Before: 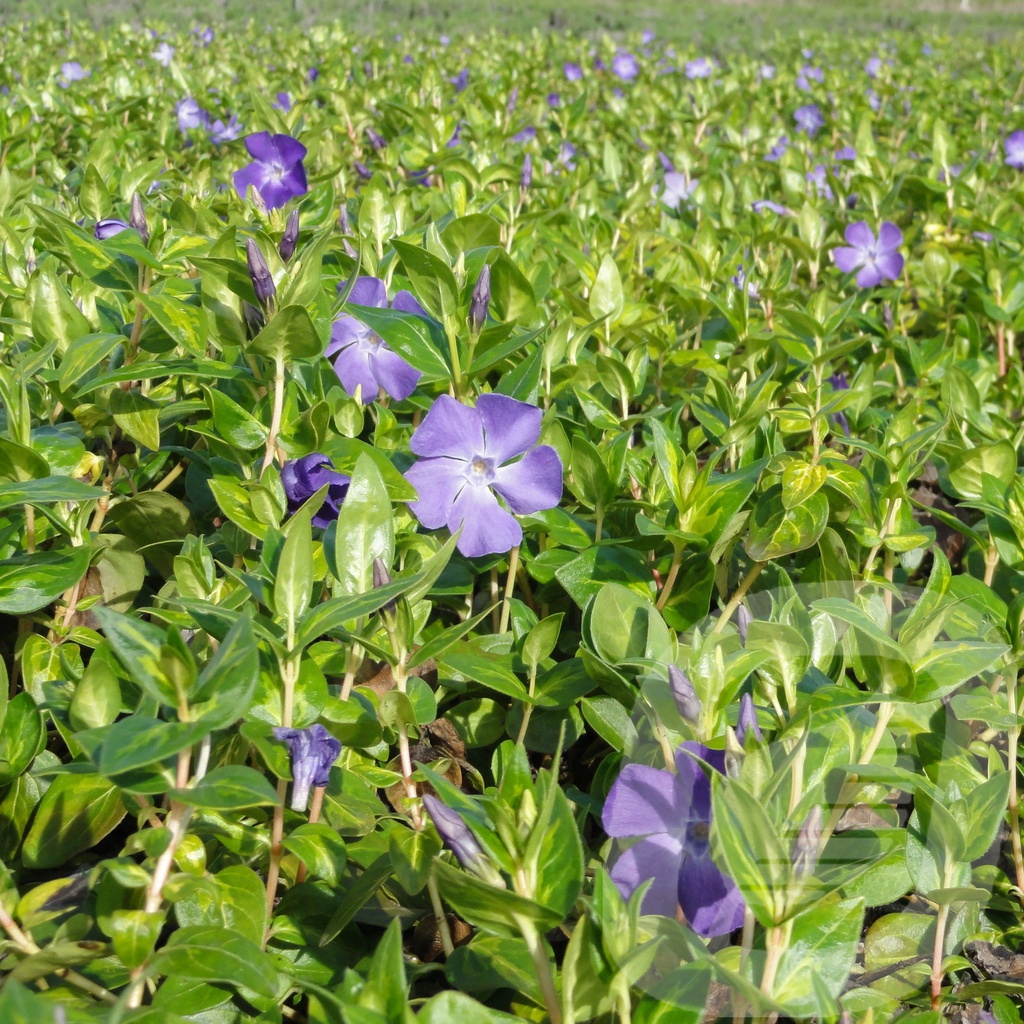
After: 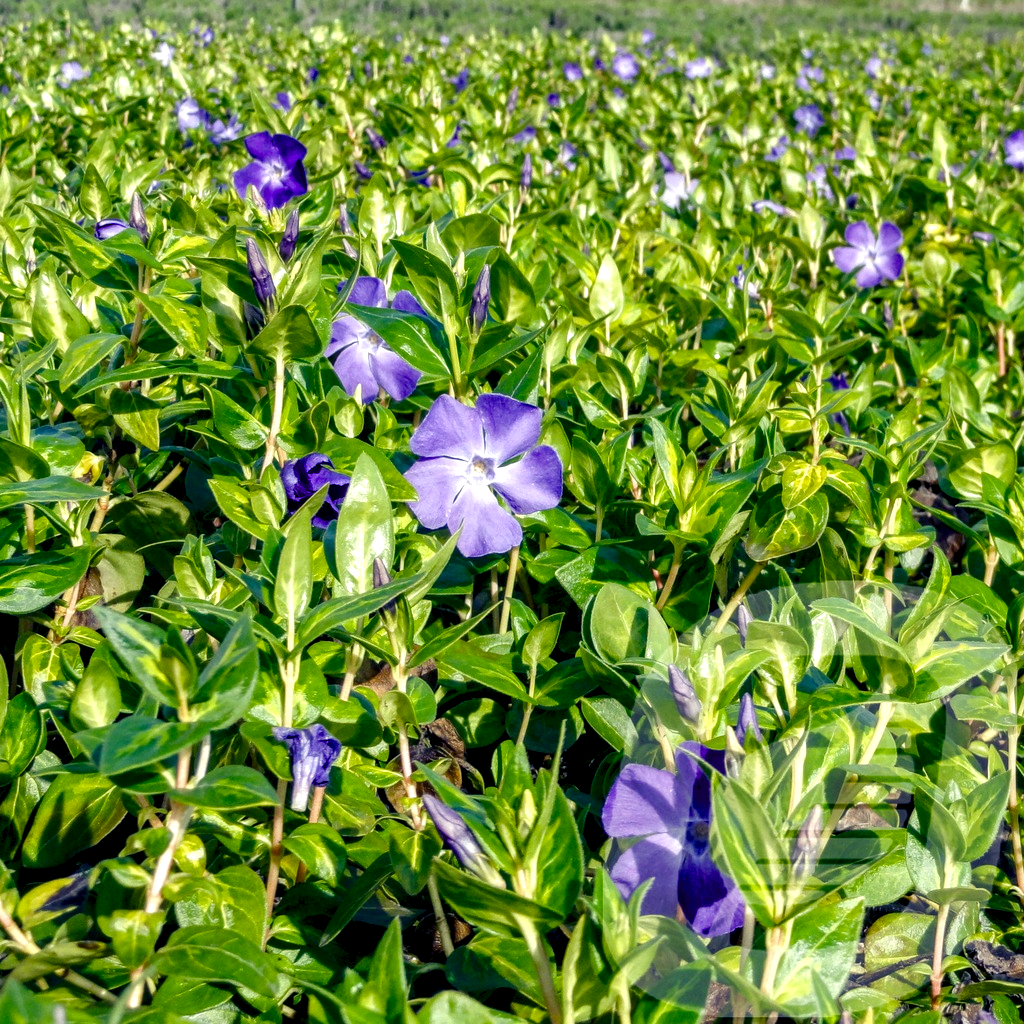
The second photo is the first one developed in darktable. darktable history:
shadows and highlights: shadows 60, highlights -60.23, soften with gaussian
local contrast: detail 160%
color balance rgb: shadows lift › luminance -28.76%, shadows lift › chroma 15%, shadows lift › hue 270°, power › chroma 1%, power › hue 255°, highlights gain › luminance 7.14%, highlights gain › chroma 2%, highlights gain › hue 90°, global offset › luminance -0.29%, global offset › hue 260°, perceptual saturation grading › global saturation 20%, perceptual saturation grading › highlights -13.92%, perceptual saturation grading › shadows 50%
